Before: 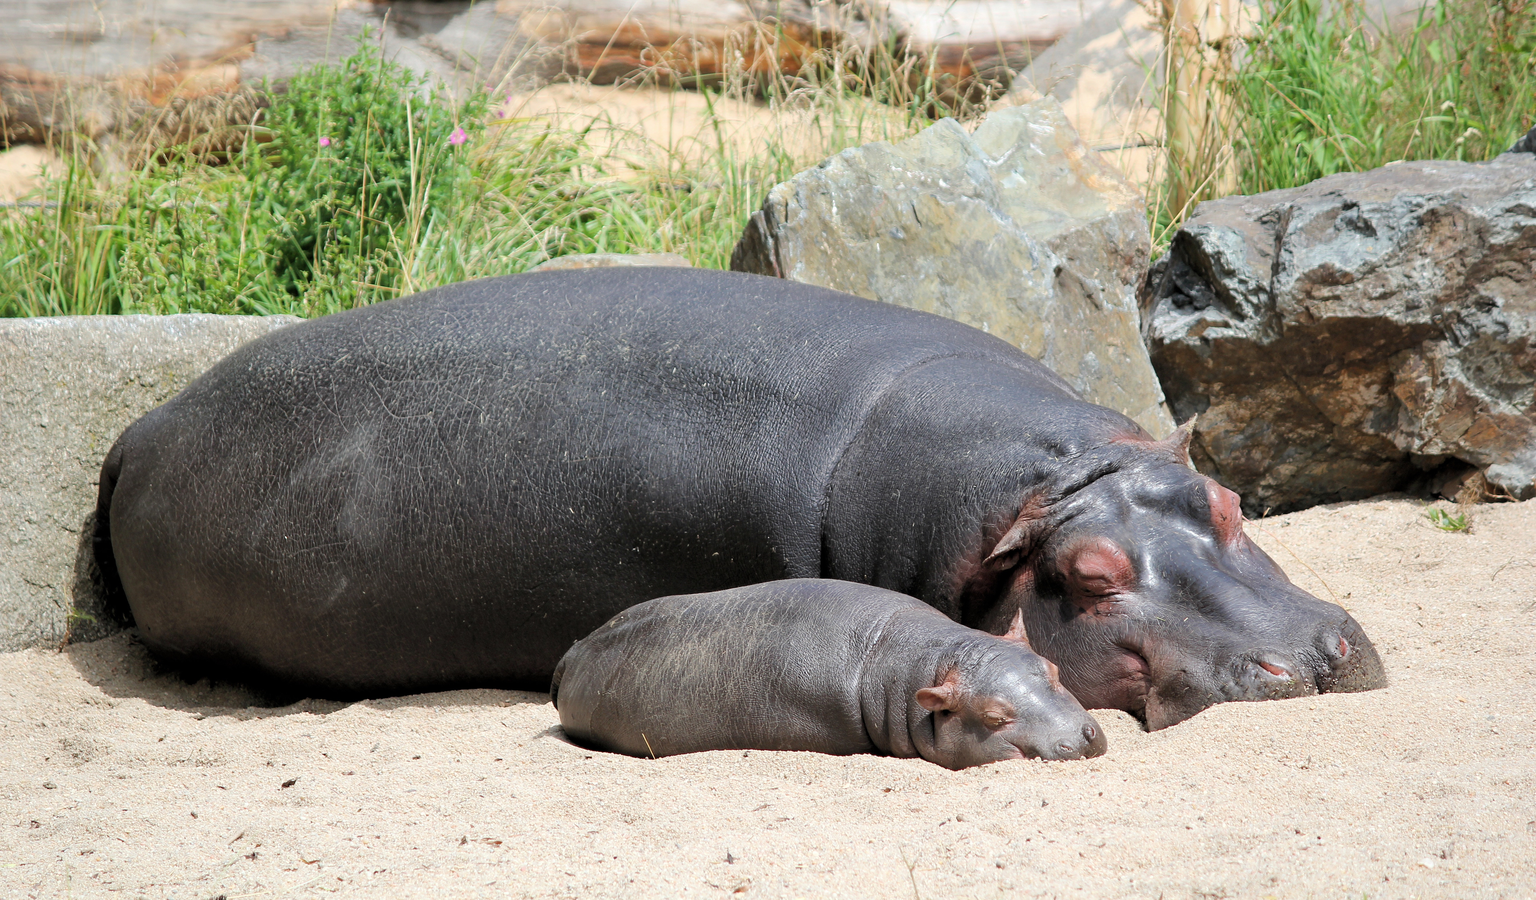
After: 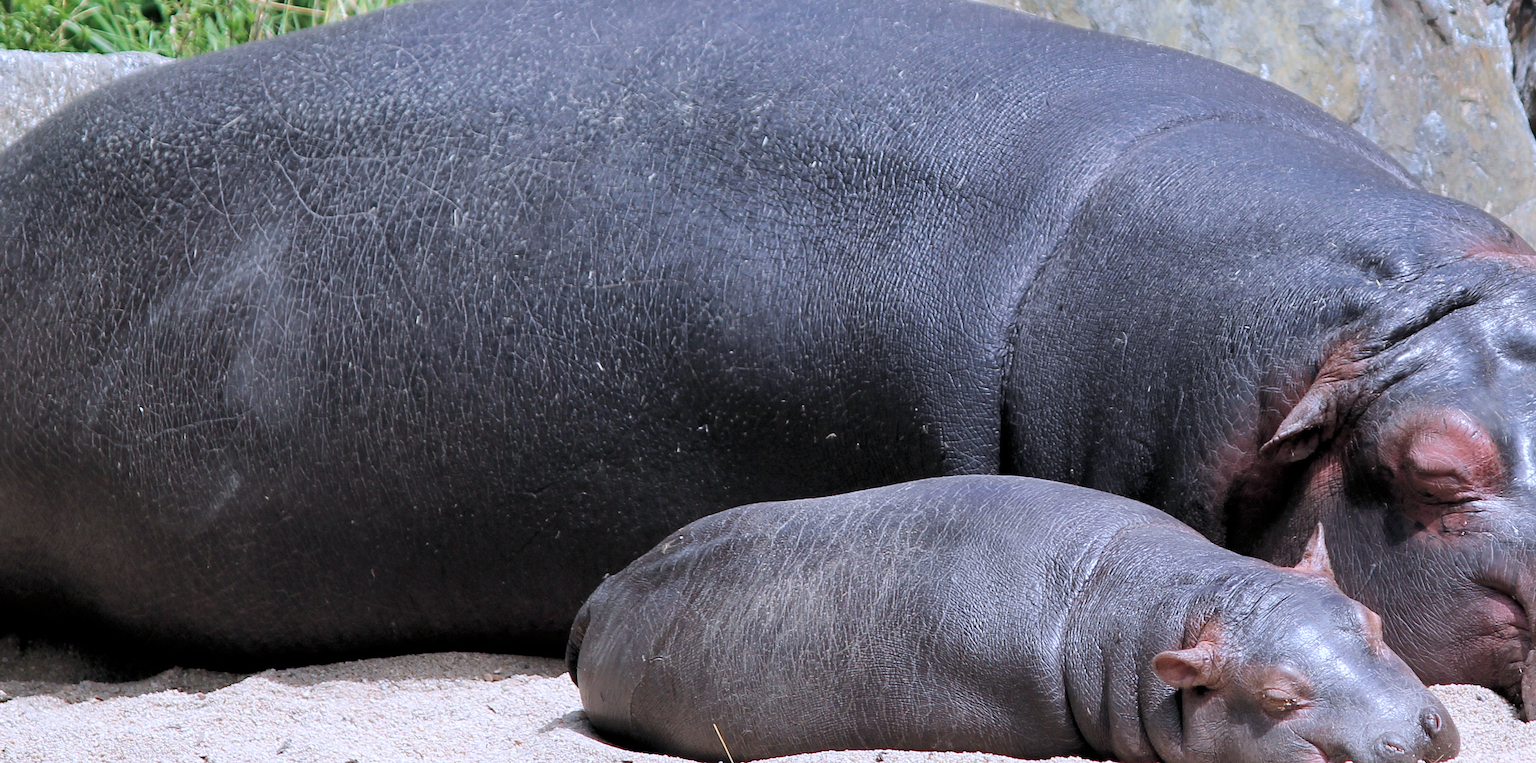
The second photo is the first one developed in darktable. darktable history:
crop: left 12.901%, top 31.405%, right 24.809%, bottom 15.715%
color calibration: gray › normalize channels true, illuminant custom, x 0.372, y 0.389, temperature 4250.56 K, gamut compression 0.013
